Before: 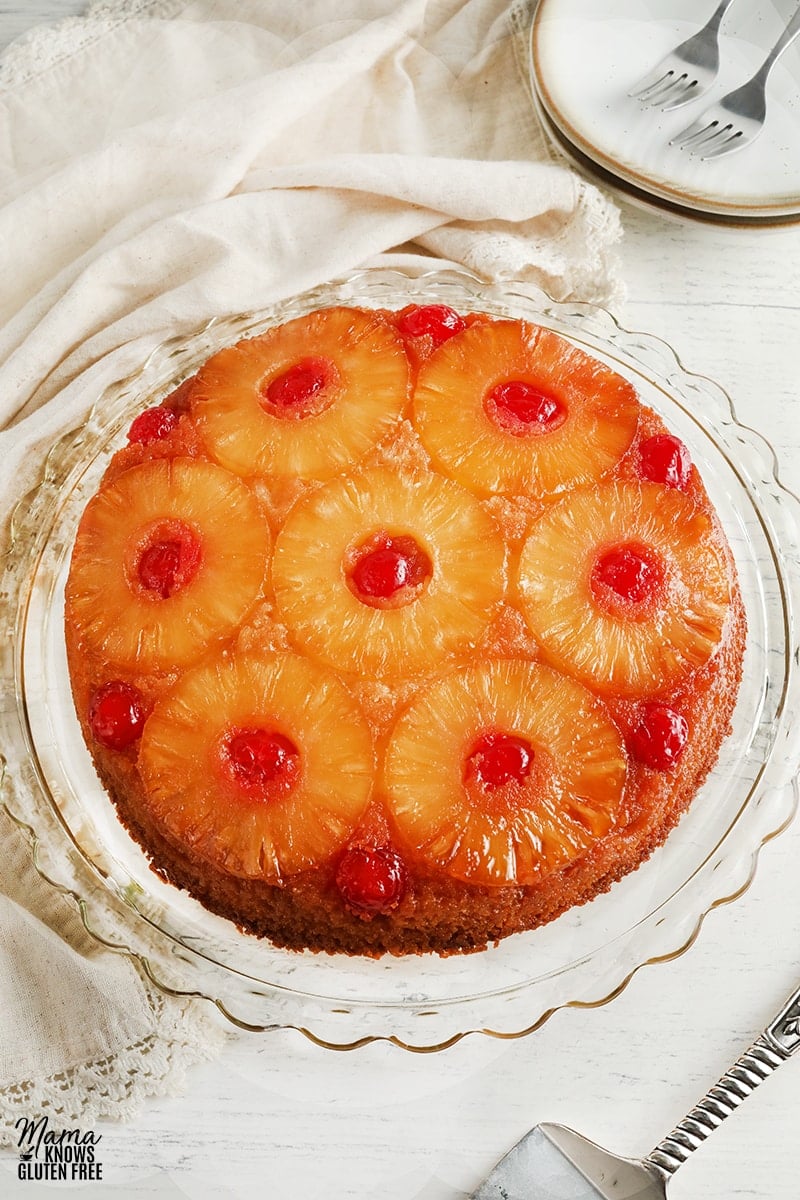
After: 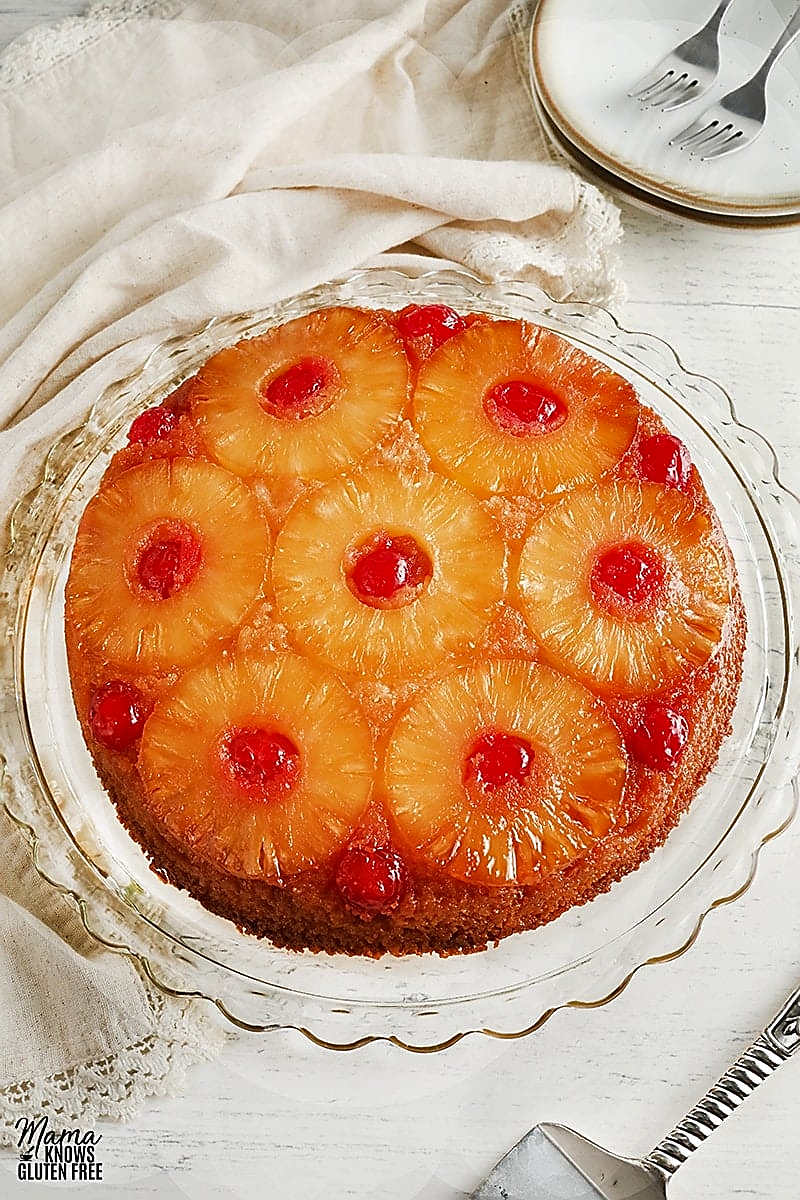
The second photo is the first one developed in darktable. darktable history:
sharpen: radius 1.4, amount 1.25, threshold 0.7
shadows and highlights: shadows 35, highlights -35, soften with gaussian
